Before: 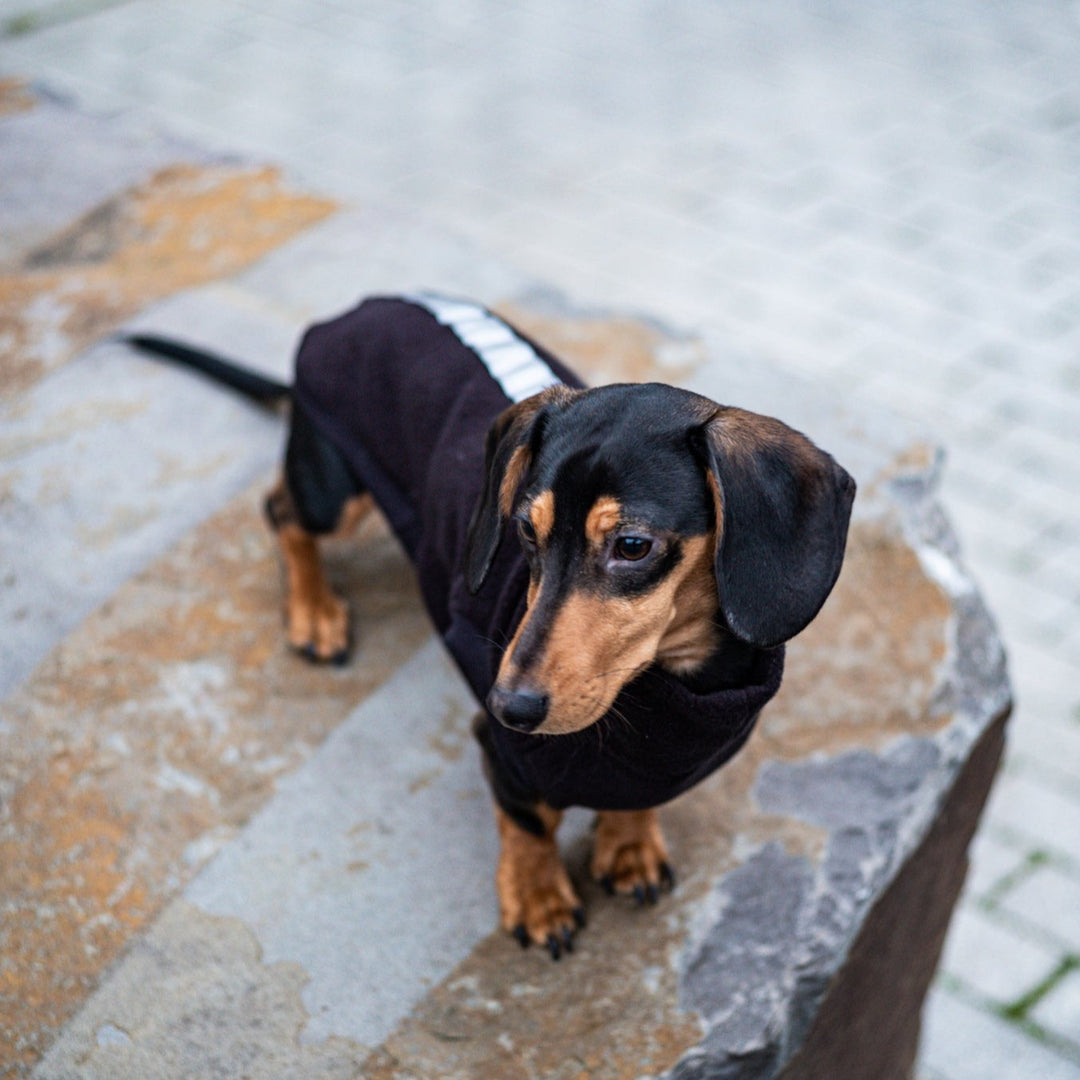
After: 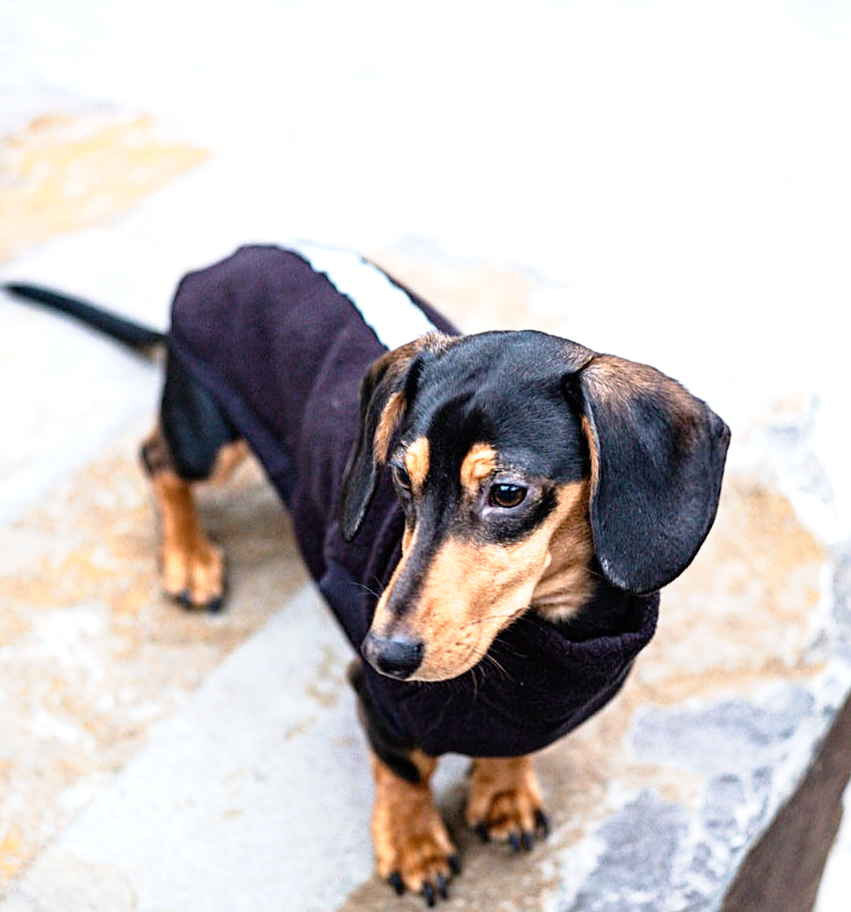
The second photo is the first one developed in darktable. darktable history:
sharpen: on, module defaults
crop: left 11.584%, top 4.944%, right 9.59%, bottom 10.595%
exposure: black level correction 0, exposure 1.001 EV, compensate highlight preservation false
tone curve: curves: ch0 [(0, 0) (0.062, 0.037) (0.142, 0.138) (0.359, 0.419) (0.469, 0.544) (0.634, 0.722) (0.839, 0.909) (0.998, 0.978)]; ch1 [(0, 0) (0.437, 0.408) (0.472, 0.47) (0.502, 0.503) (0.527, 0.523) (0.559, 0.573) (0.608, 0.665) (0.669, 0.748) (0.859, 0.899) (1, 1)]; ch2 [(0, 0) (0.33, 0.301) (0.421, 0.443) (0.473, 0.498) (0.502, 0.5) (0.535, 0.531) (0.575, 0.603) (0.608, 0.667) (1, 1)], preserve colors none
